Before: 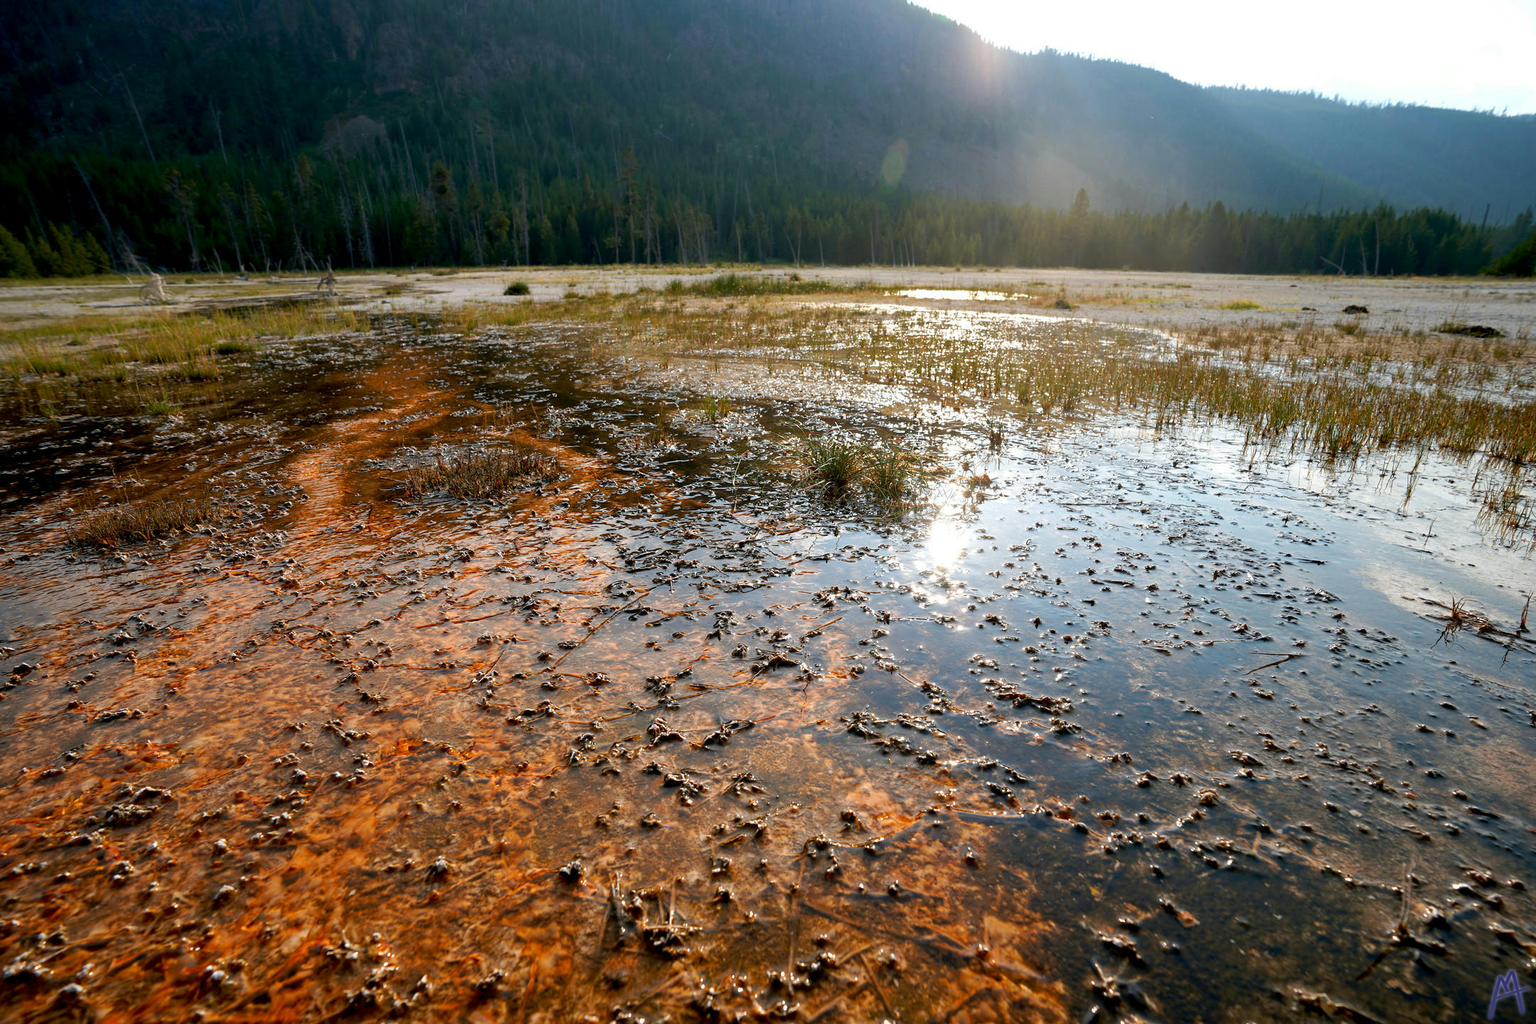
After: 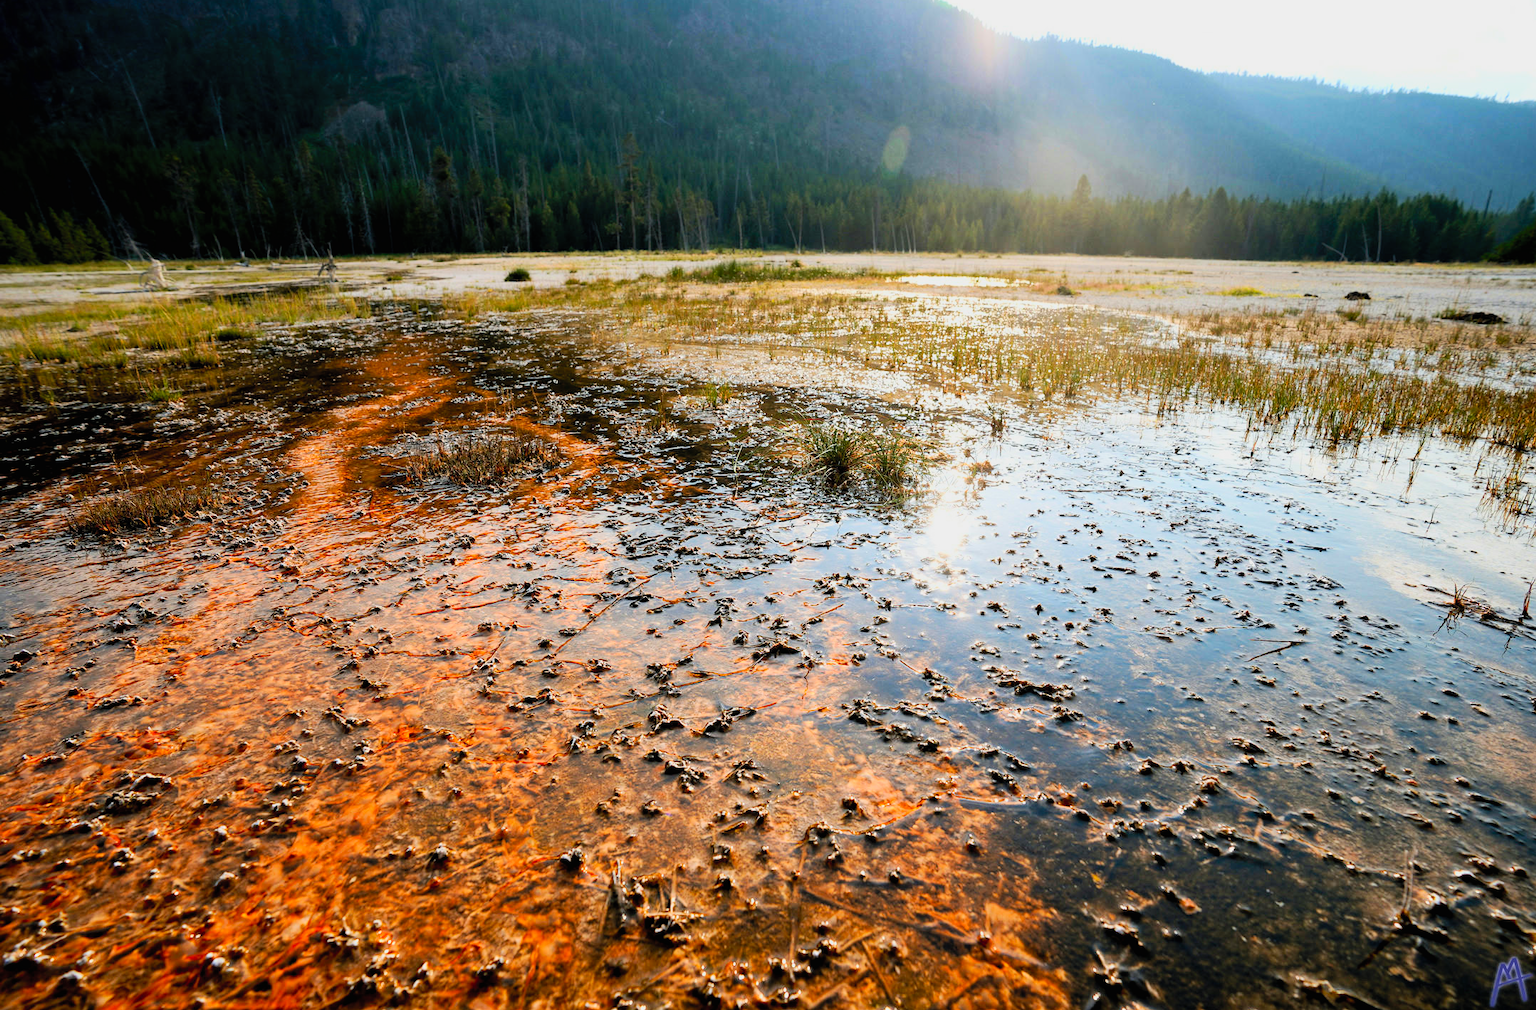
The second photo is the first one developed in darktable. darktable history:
crop: top 1.391%, right 0.108%
filmic rgb: black relative exposure -7.65 EV, white relative exposure 4.56 EV, hardness 3.61, iterations of high-quality reconstruction 0
contrast brightness saturation: contrast 0.241, brightness 0.252, saturation 0.391
